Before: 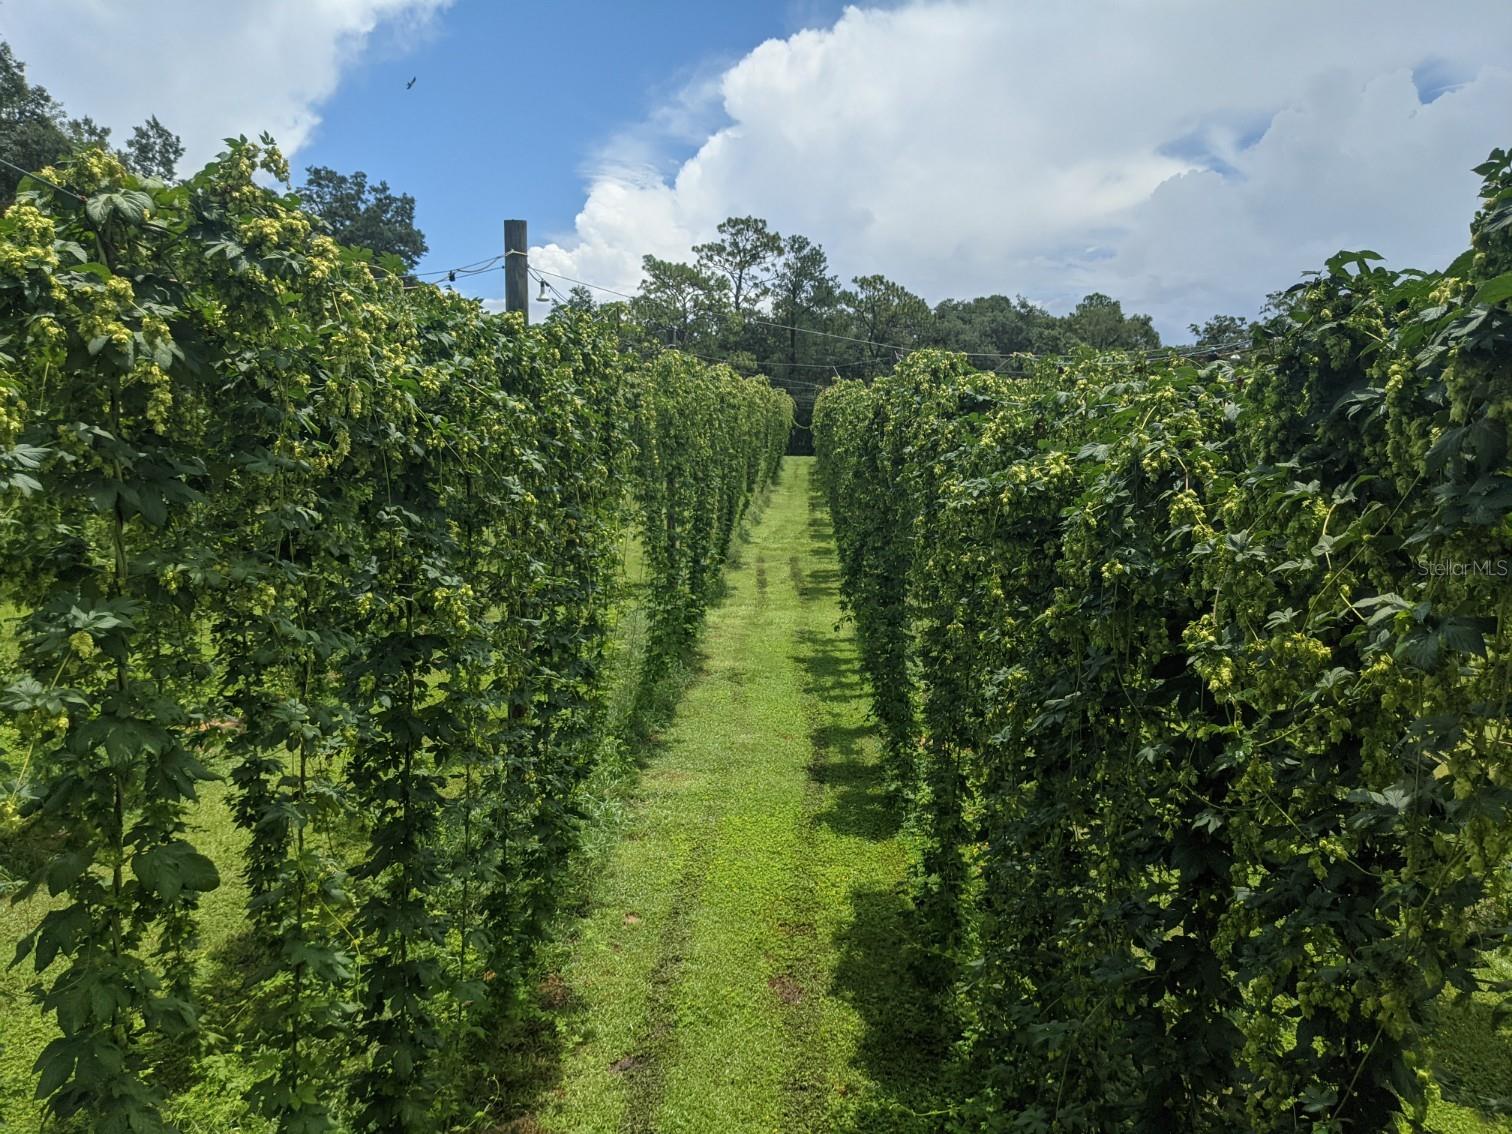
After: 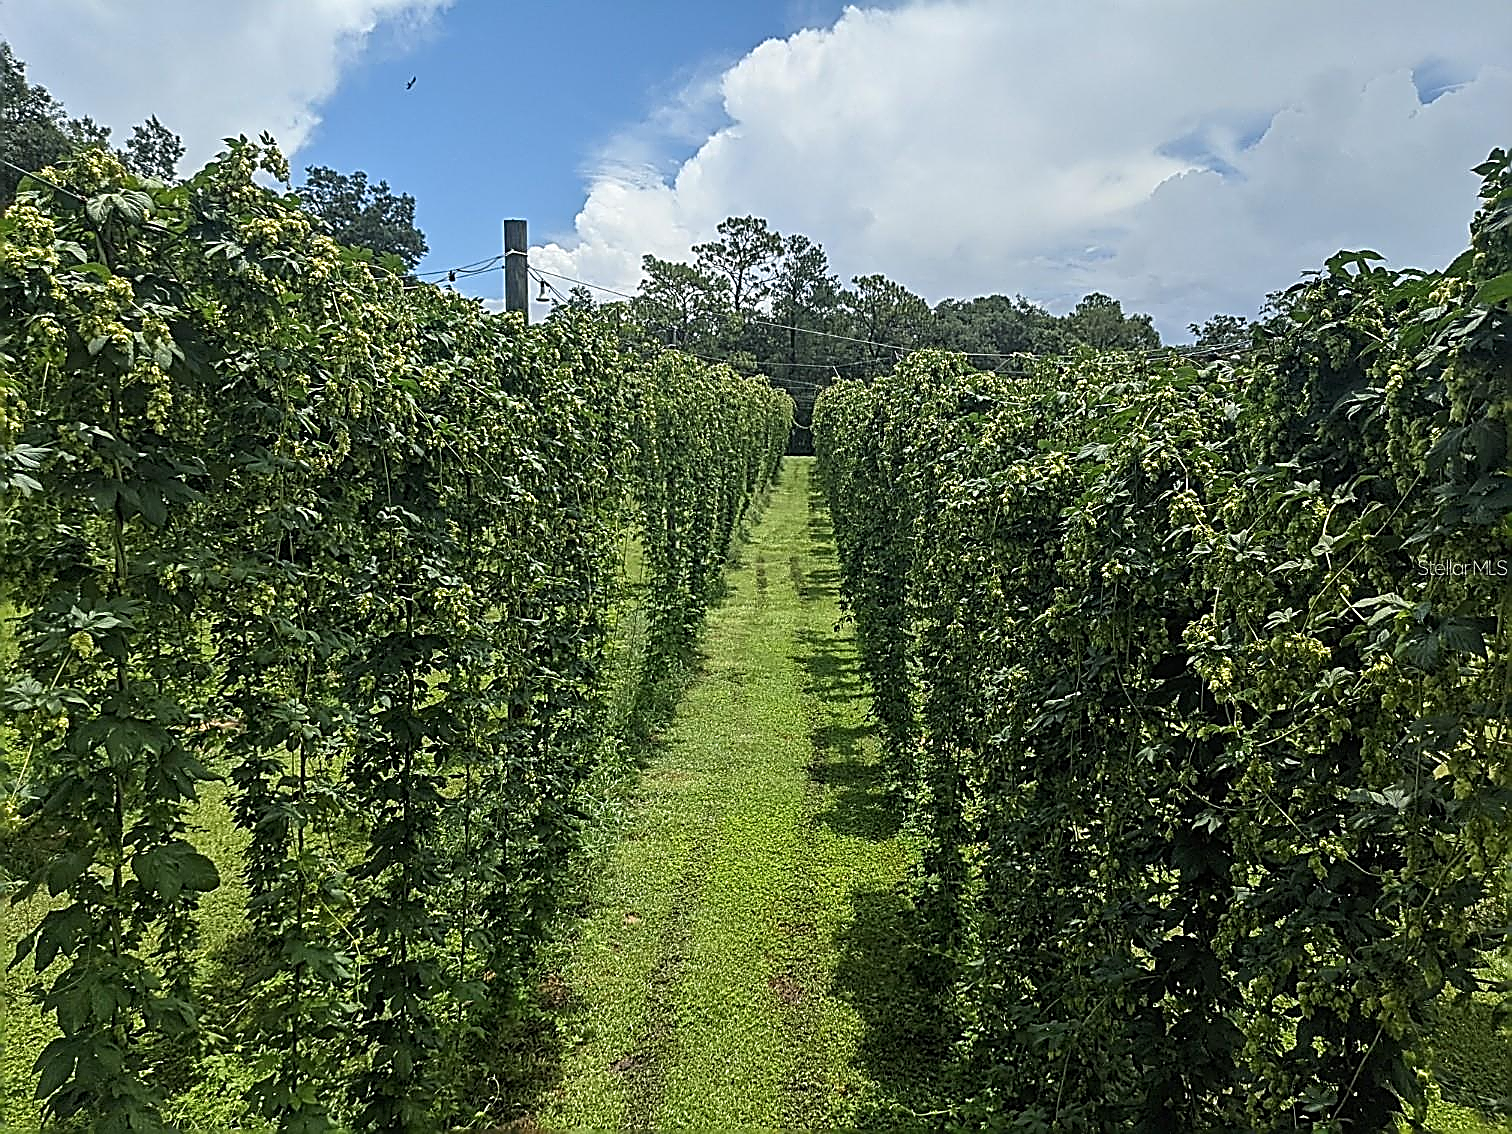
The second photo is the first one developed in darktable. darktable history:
sharpen: amount 1.984
